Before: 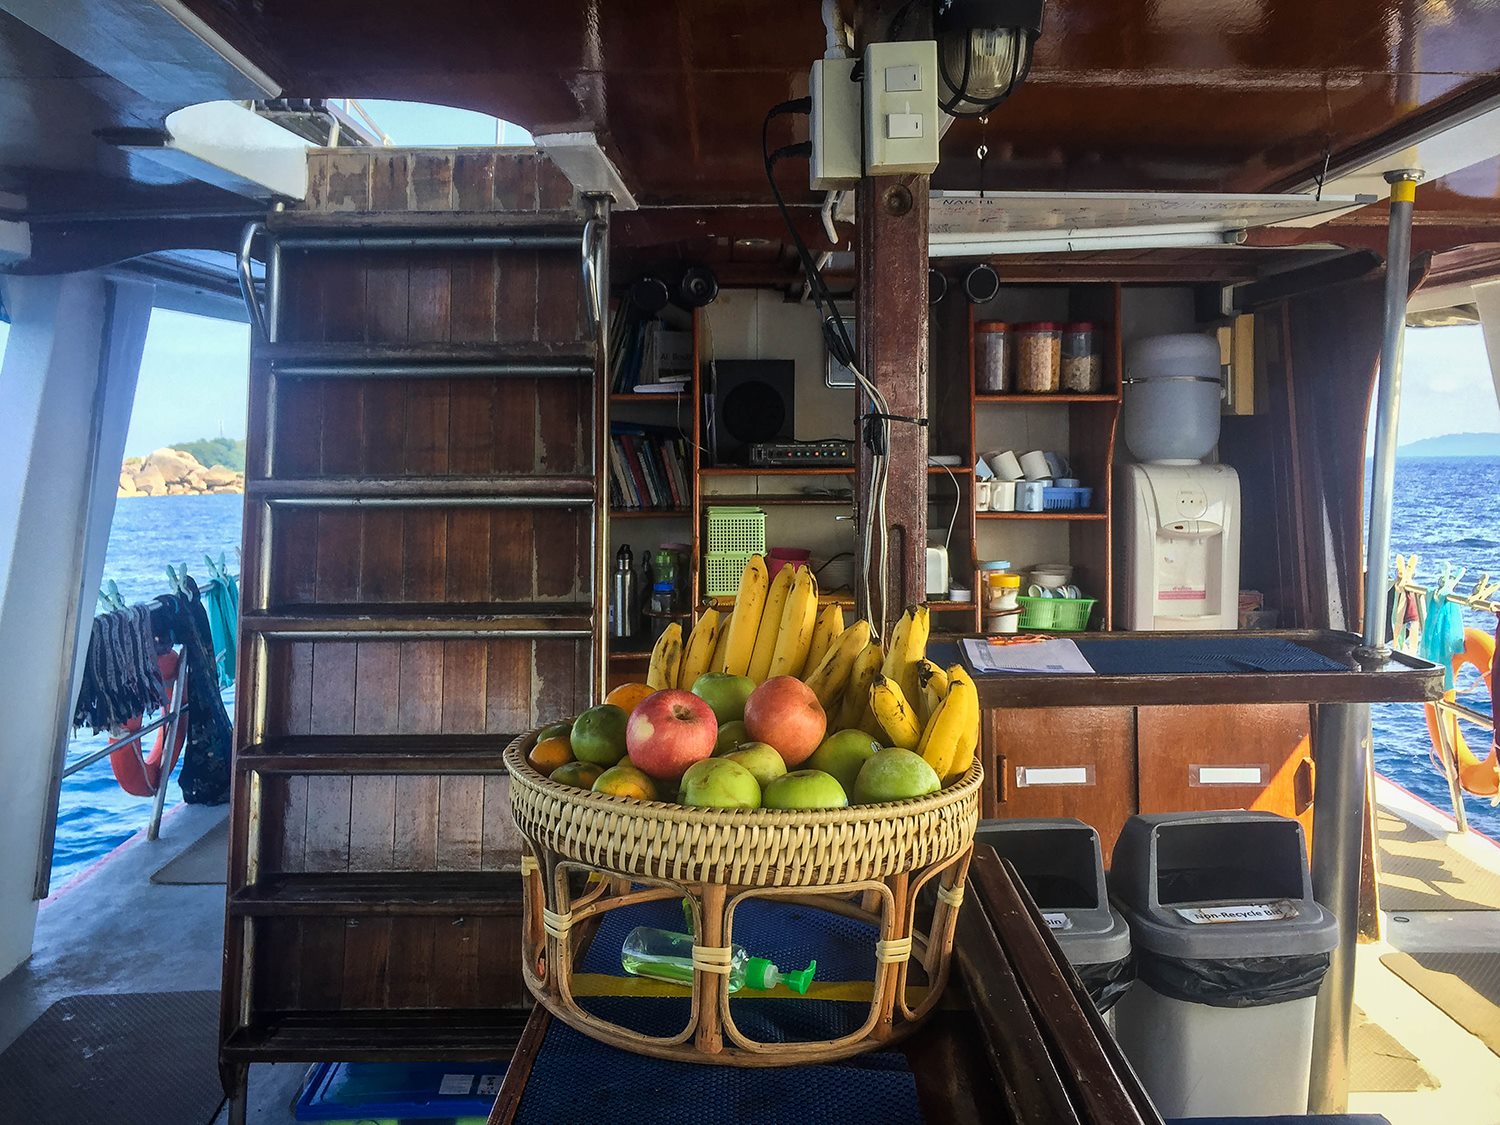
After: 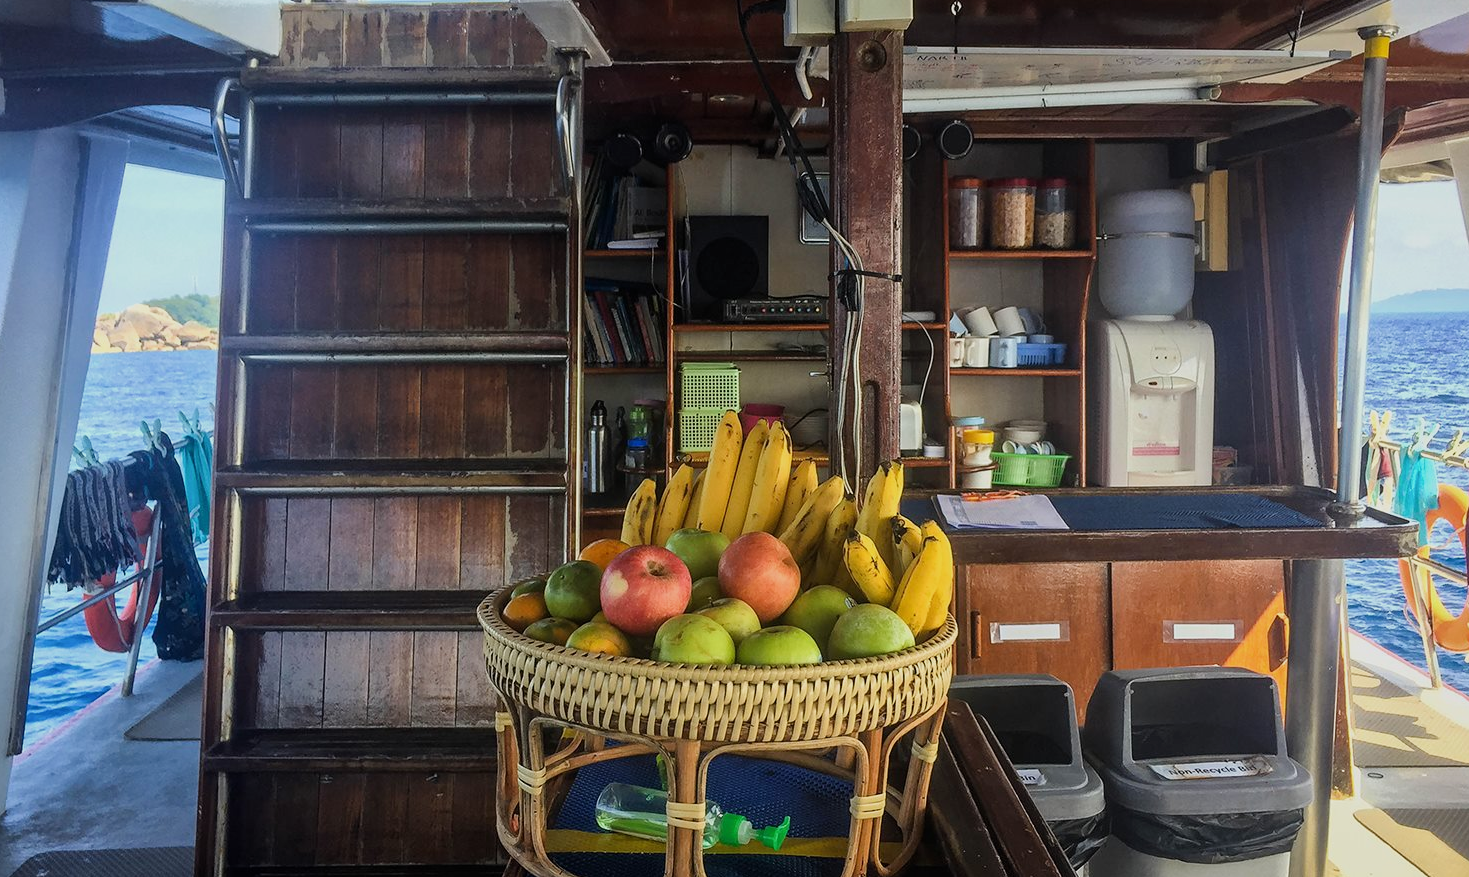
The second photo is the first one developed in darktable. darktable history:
tone equalizer: -7 EV 0.18 EV, -6 EV 0.12 EV, -5 EV 0.08 EV, -4 EV 0.04 EV, -2 EV -0.02 EV, -1 EV -0.04 EV, +0 EV -0.06 EV, luminance estimator HSV value / RGB max
filmic rgb: black relative exposure -14.19 EV, white relative exposure 3.39 EV, hardness 7.89, preserve chrominance max RGB
crop and rotate: left 1.814%, top 12.818%, right 0.25%, bottom 9.225%
